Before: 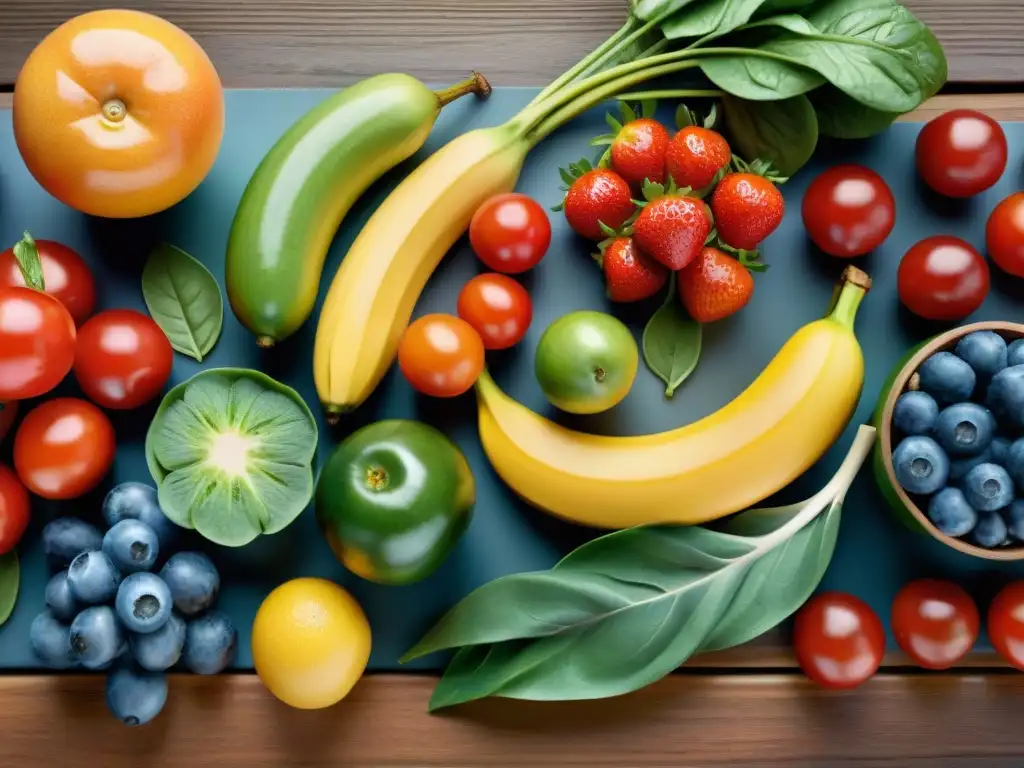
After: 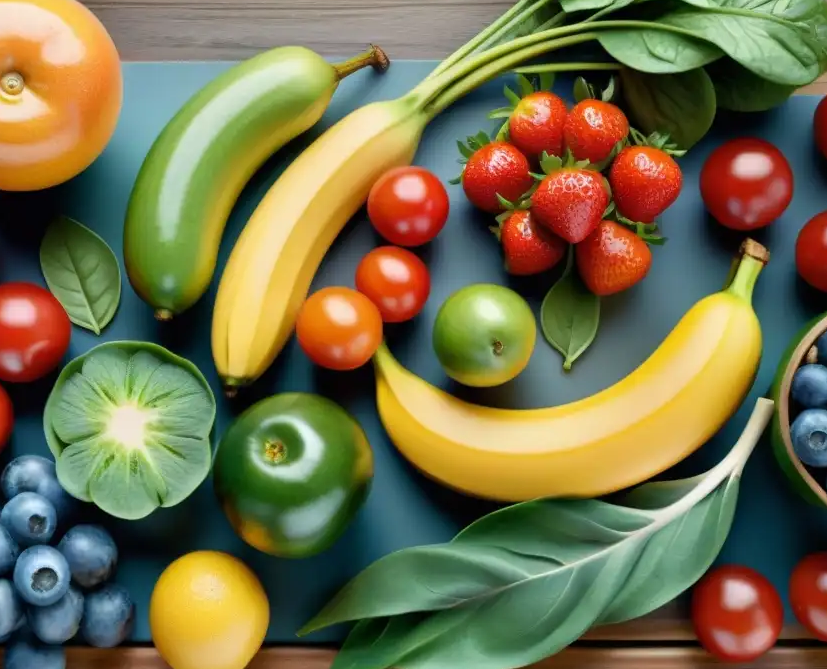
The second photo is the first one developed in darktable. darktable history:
crop: left 9.974%, top 3.598%, right 9.204%, bottom 9.192%
